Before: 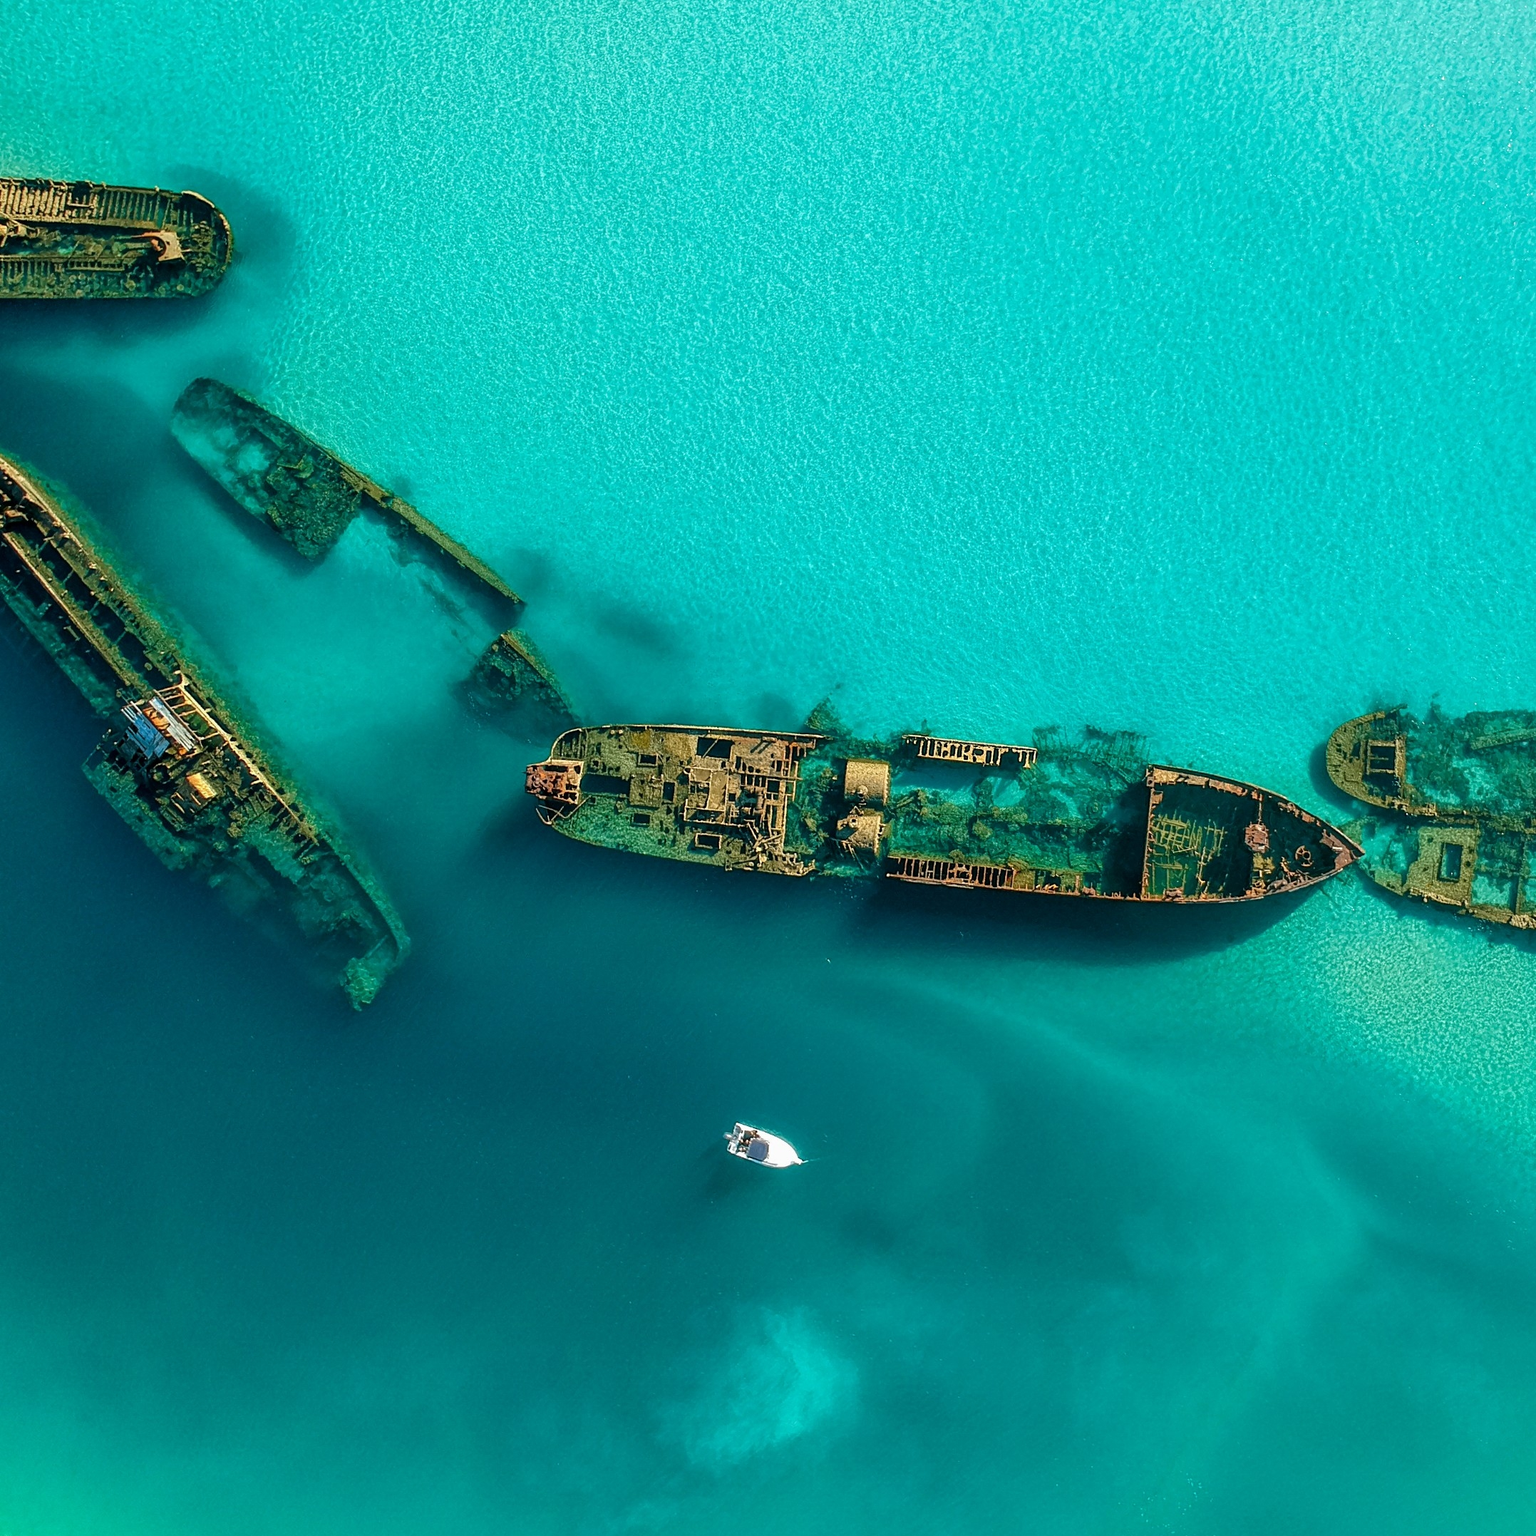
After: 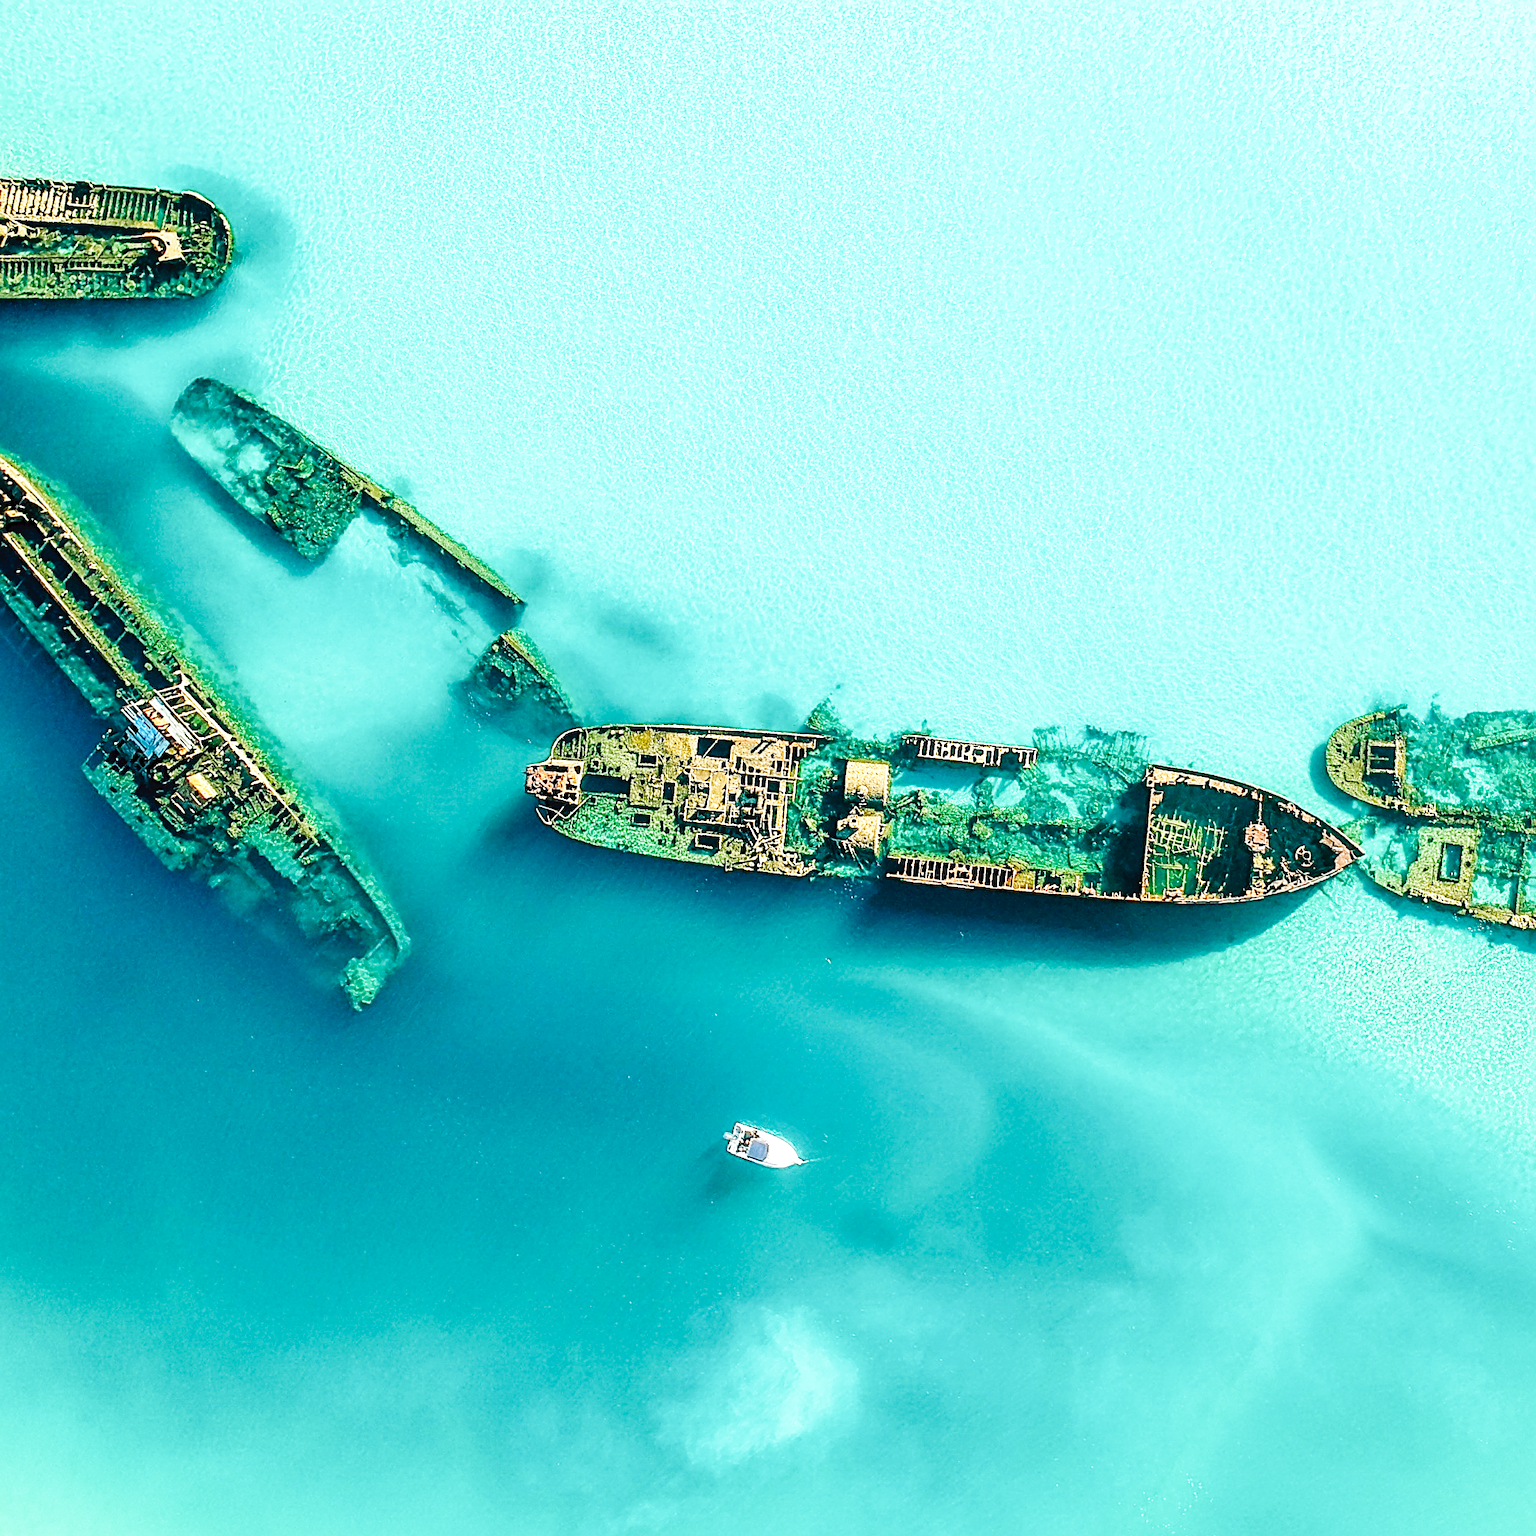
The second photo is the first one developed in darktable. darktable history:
sharpen: radius 3.119
exposure: exposure 0.507 EV, compensate highlight preservation false
base curve: curves: ch0 [(0, 0) (0.028, 0.03) (0.121, 0.232) (0.46, 0.748) (0.859, 0.968) (1, 1)], preserve colors none
tone curve: curves: ch0 [(0, 0) (0.003, 0.032) (0.011, 0.033) (0.025, 0.036) (0.044, 0.046) (0.069, 0.069) (0.1, 0.108) (0.136, 0.157) (0.177, 0.208) (0.224, 0.256) (0.277, 0.313) (0.335, 0.379) (0.399, 0.444) (0.468, 0.514) (0.543, 0.595) (0.623, 0.687) (0.709, 0.772) (0.801, 0.854) (0.898, 0.933) (1, 1)], preserve colors none
